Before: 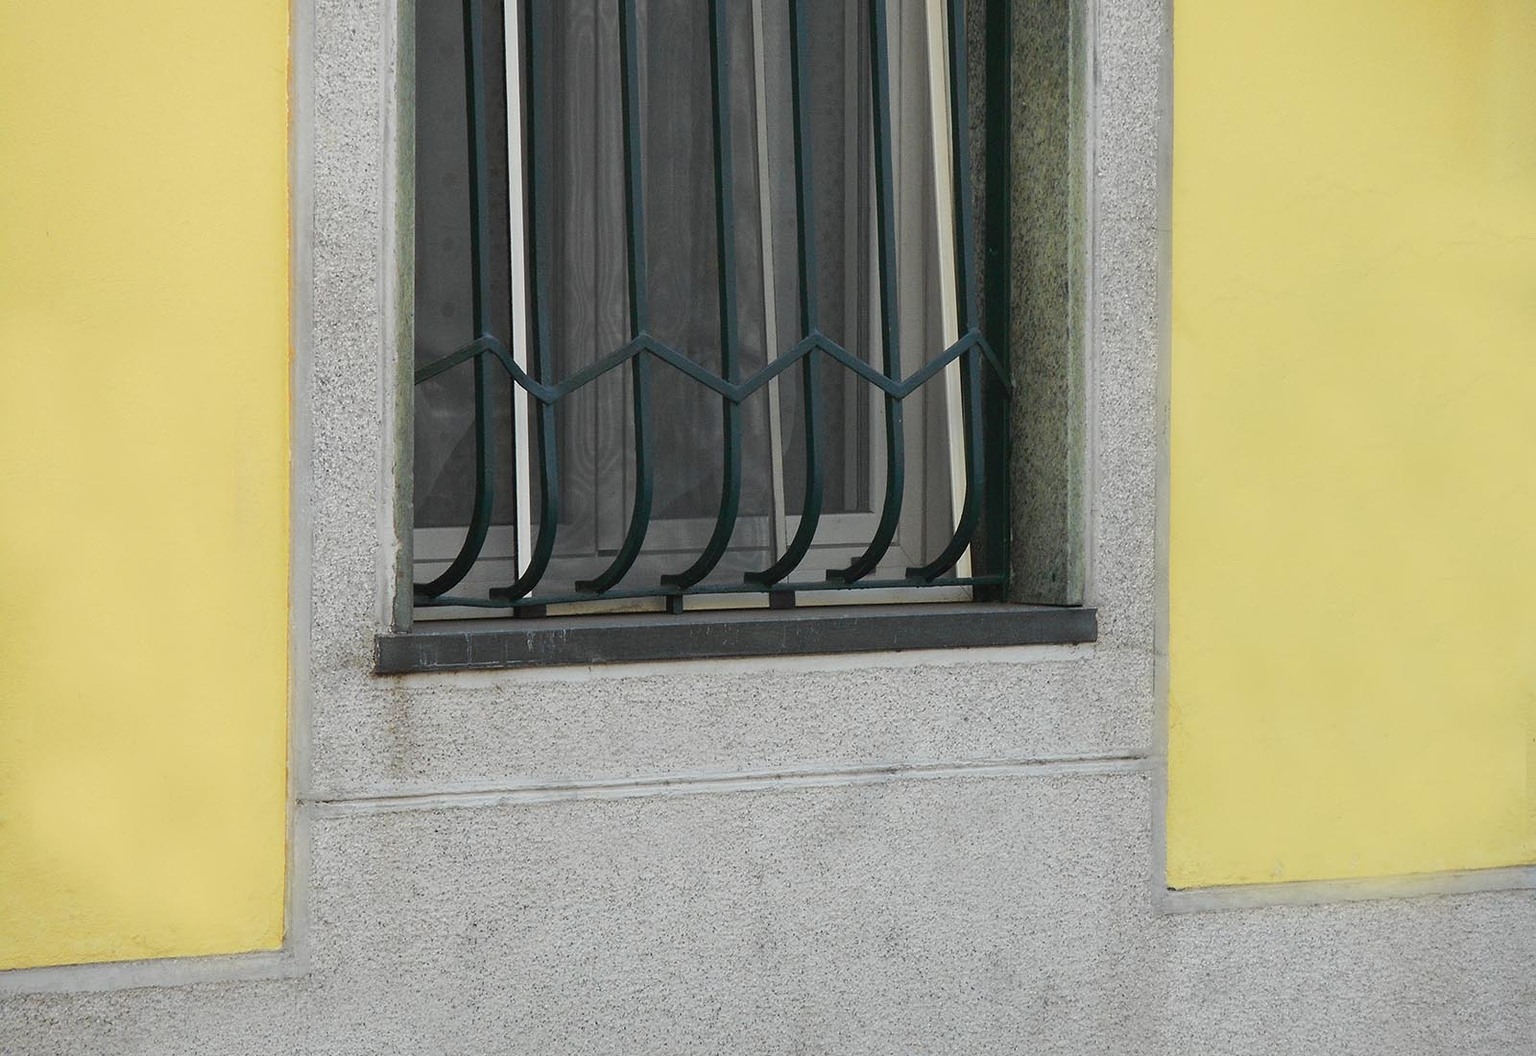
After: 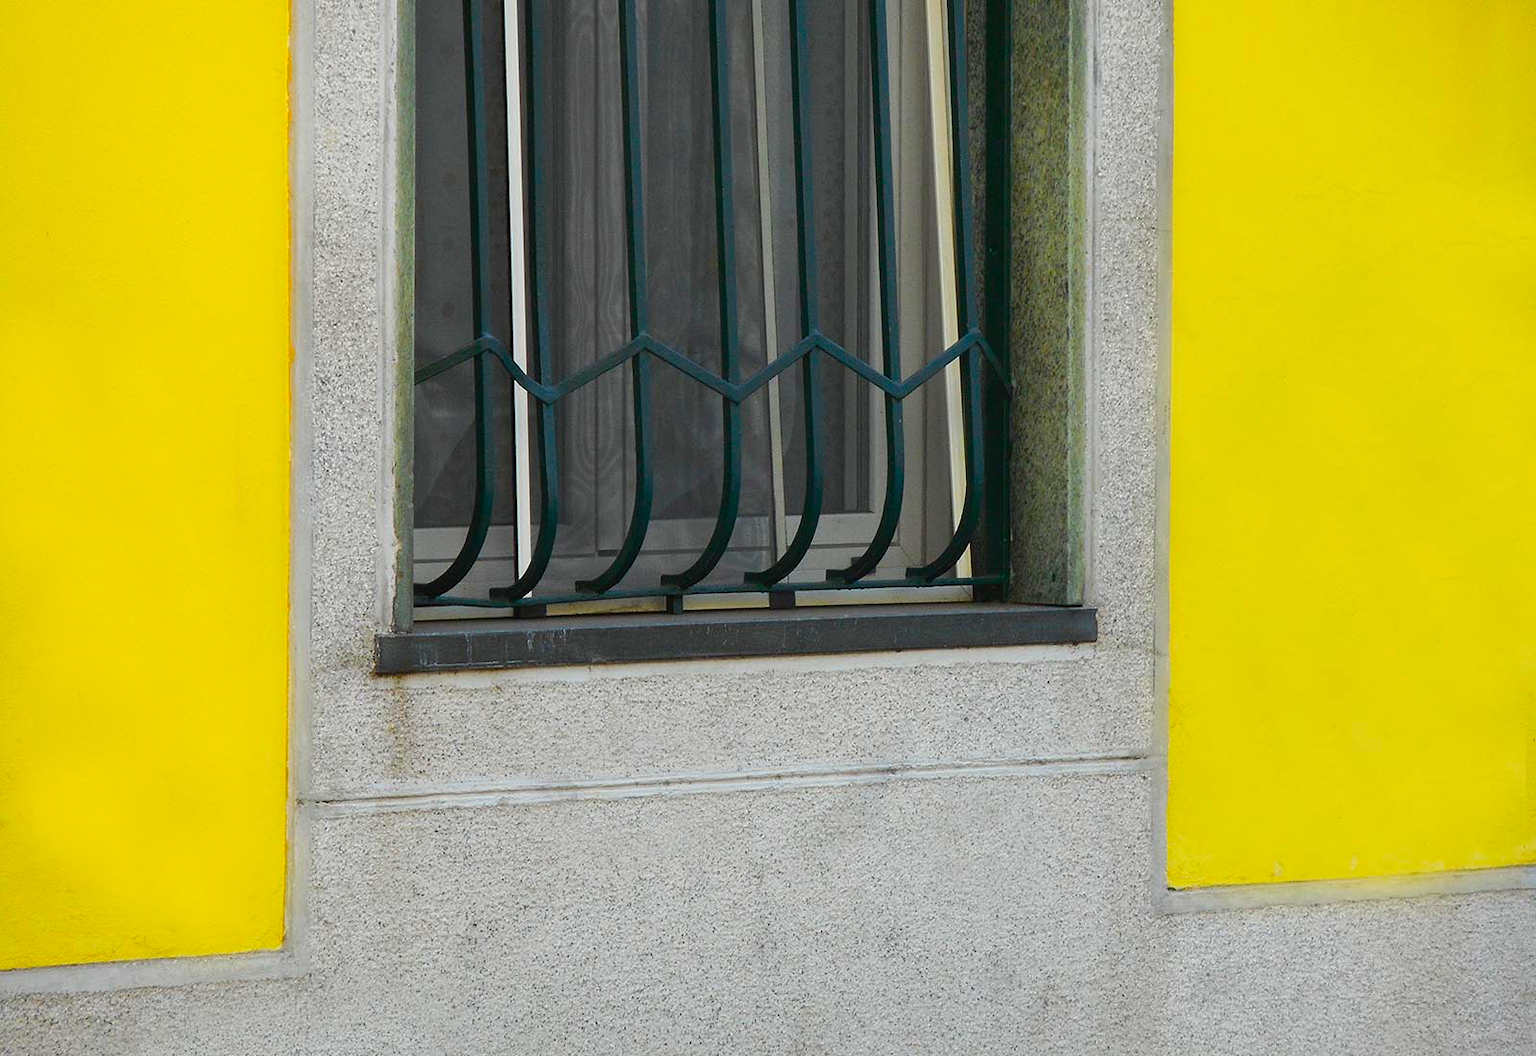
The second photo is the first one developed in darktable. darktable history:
color balance rgb: linear chroma grading › global chroma 15%, perceptual saturation grading › global saturation 30%
color balance: contrast 6.48%, output saturation 113.3%
